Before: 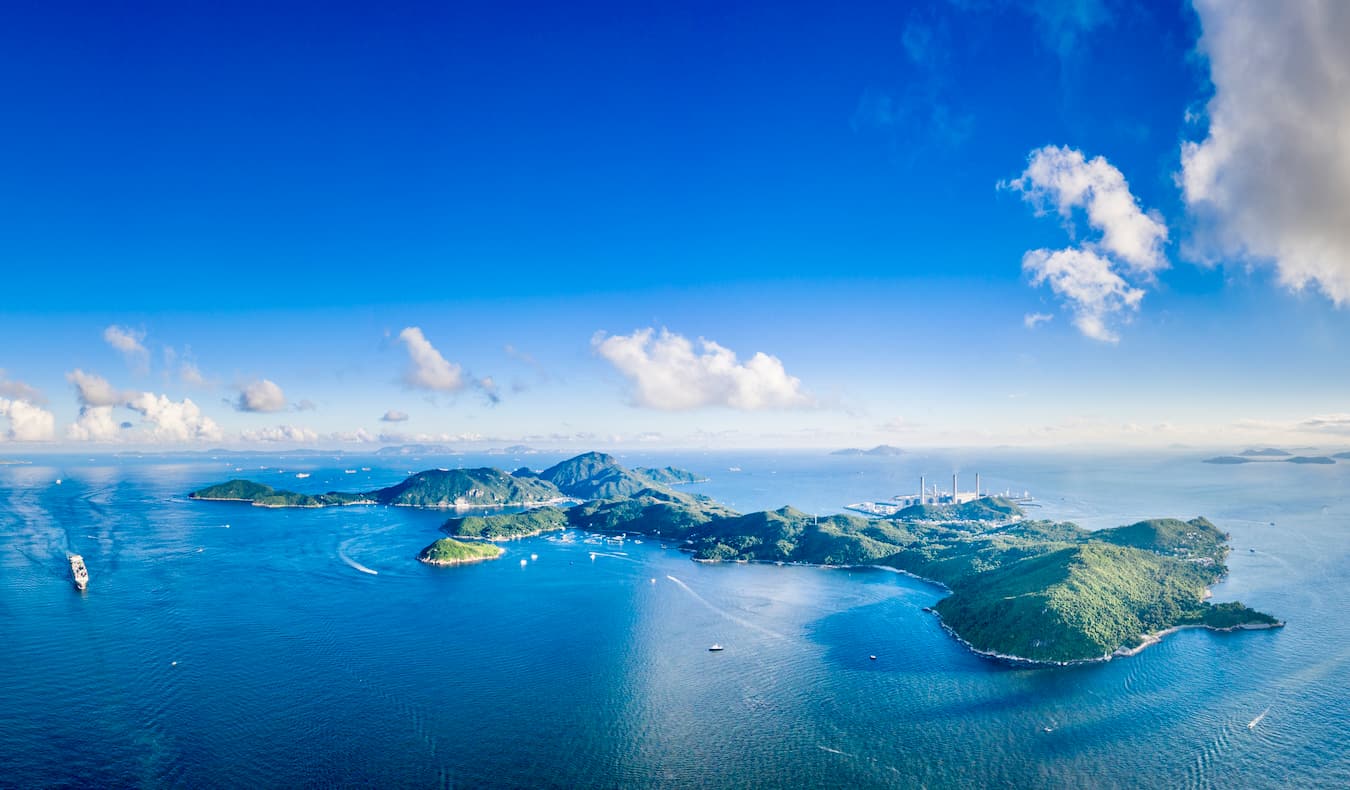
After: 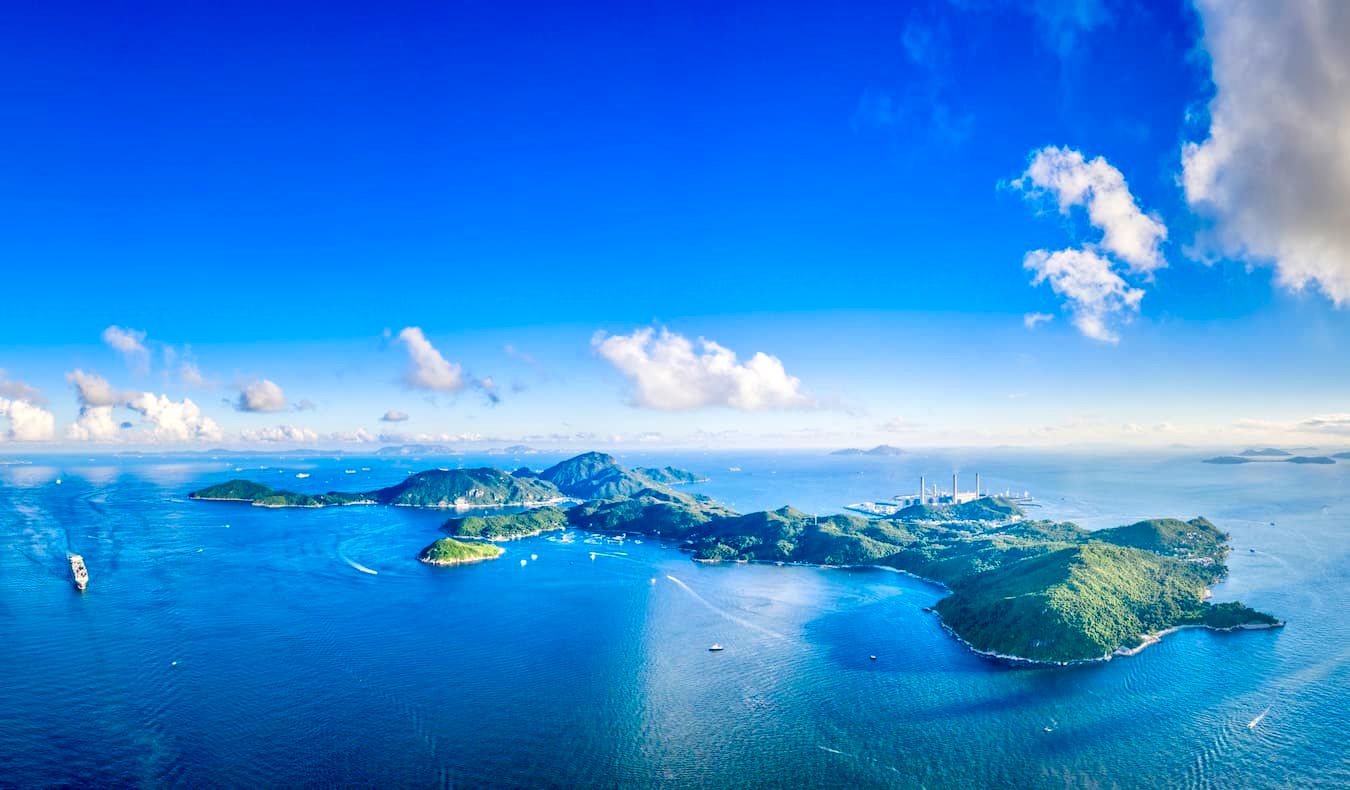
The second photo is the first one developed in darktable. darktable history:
local contrast: on, module defaults
color correction: saturation 1.34
